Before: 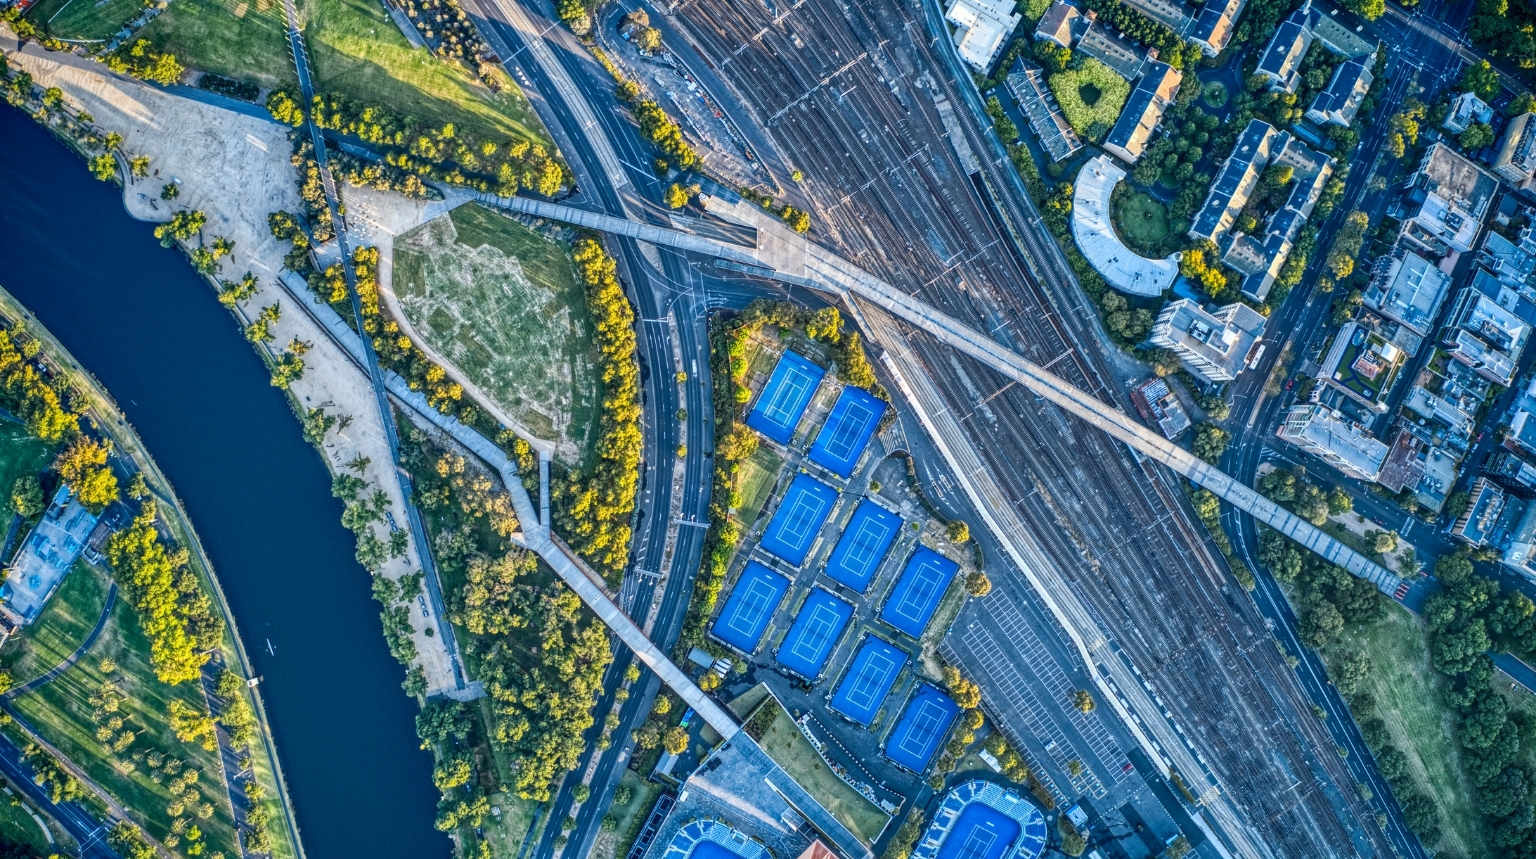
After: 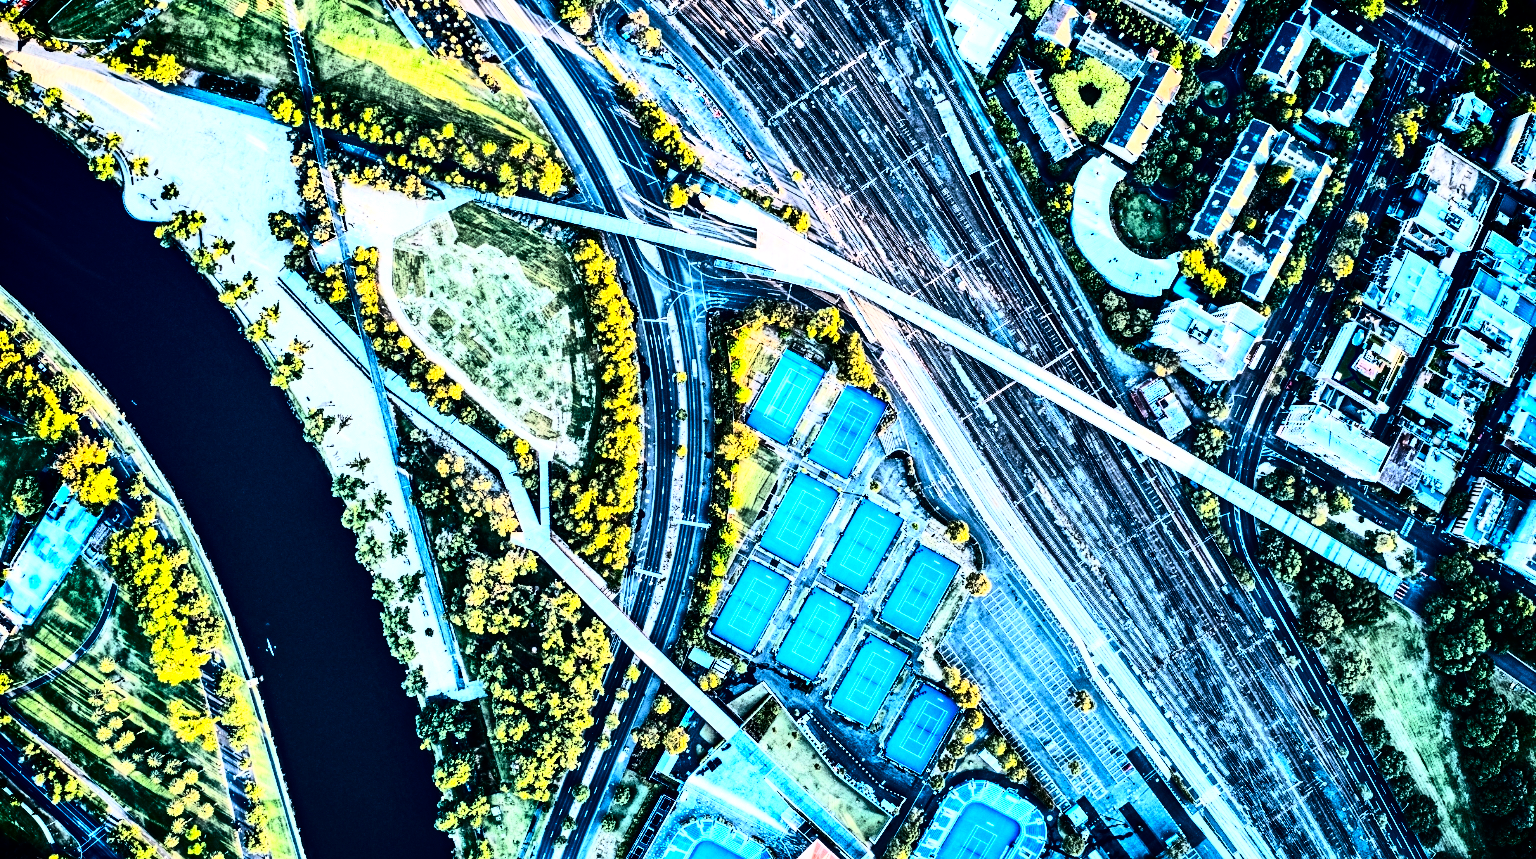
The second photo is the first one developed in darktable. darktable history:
rgb curve: curves: ch0 [(0, 0) (0.21, 0.15) (0.24, 0.21) (0.5, 0.75) (0.75, 0.96) (0.89, 0.99) (1, 1)]; ch1 [(0, 0.02) (0.21, 0.13) (0.25, 0.2) (0.5, 0.67) (0.75, 0.9) (0.89, 0.97) (1, 1)]; ch2 [(0, 0.02) (0.21, 0.13) (0.25, 0.2) (0.5, 0.67) (0.75, 0.9) (0.89, 0.97) (1, 1)], compensate middle gray true
contrast brightness saturation: contrast 0.19, brightness -0.24, saturation 0.11
tone equalizer: -8 EV -1.08 EV, -7 EV -1.01 EV, -6 EV -0.867 EV, -5 EV -0.578 EV, -3 EV 0.578 EV, -2 EV 0.867 EV, -1 EV 1.01 EV, +0 EV 1.08 EV, edges refinement/feathering 500, mask exposure compensation -1.57 EV, preserve details no
